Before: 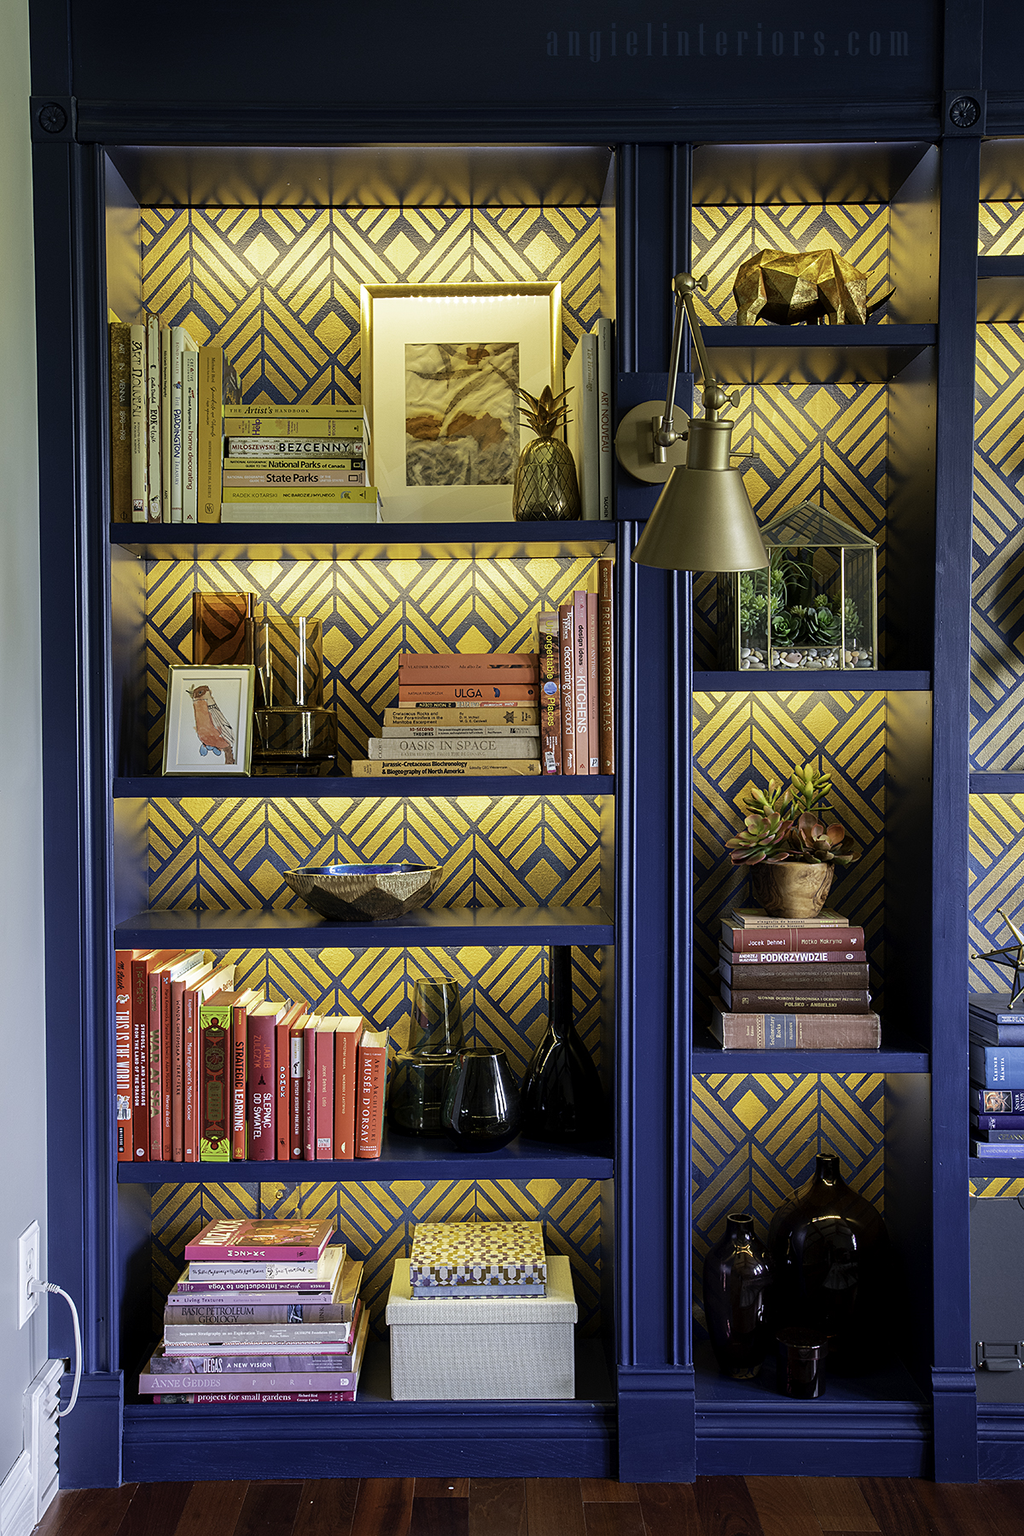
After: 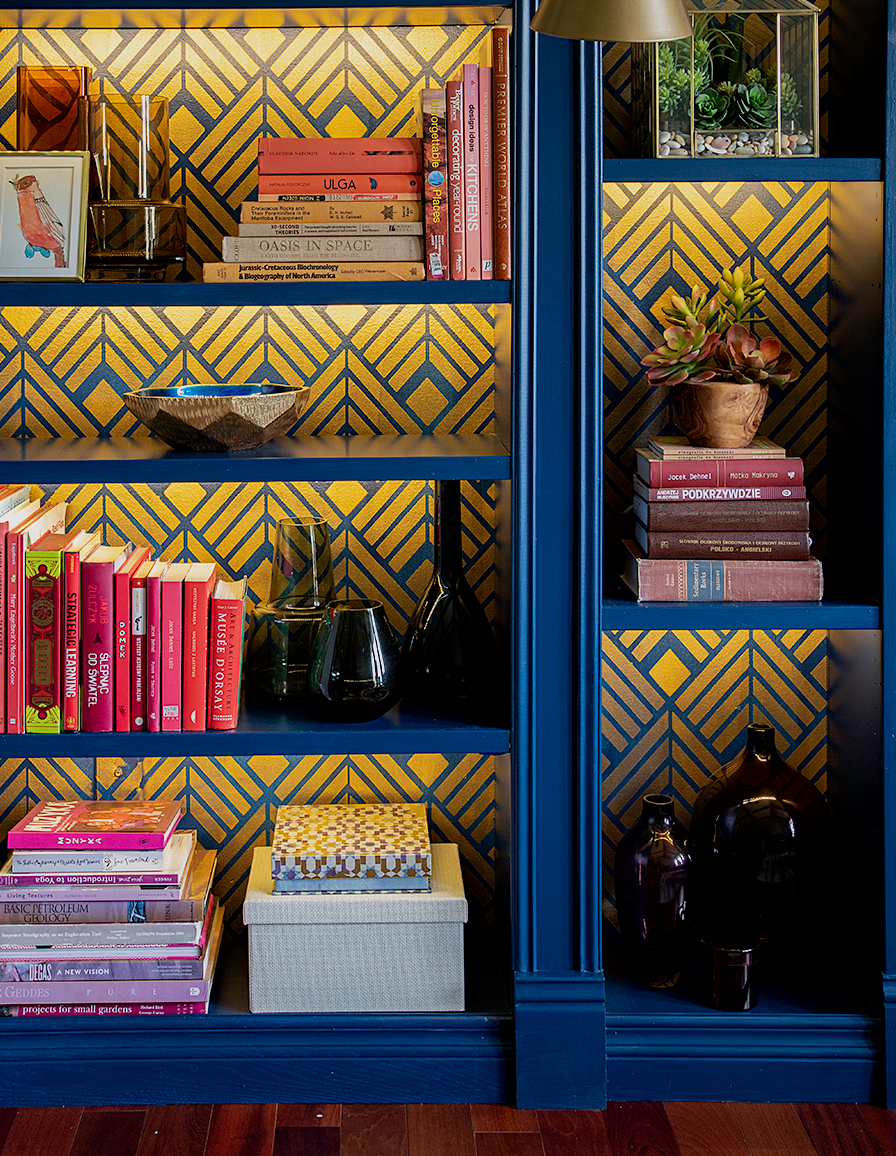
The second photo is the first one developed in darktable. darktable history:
crop and rotate: left 17.477%, top 34.913%, right 7.847%, bottom 0.858%
haze removal: compatibility mode true, adaptive false
exposure: black level correction 0.001, compensate exposure bias true, compensate highlight preservation false
